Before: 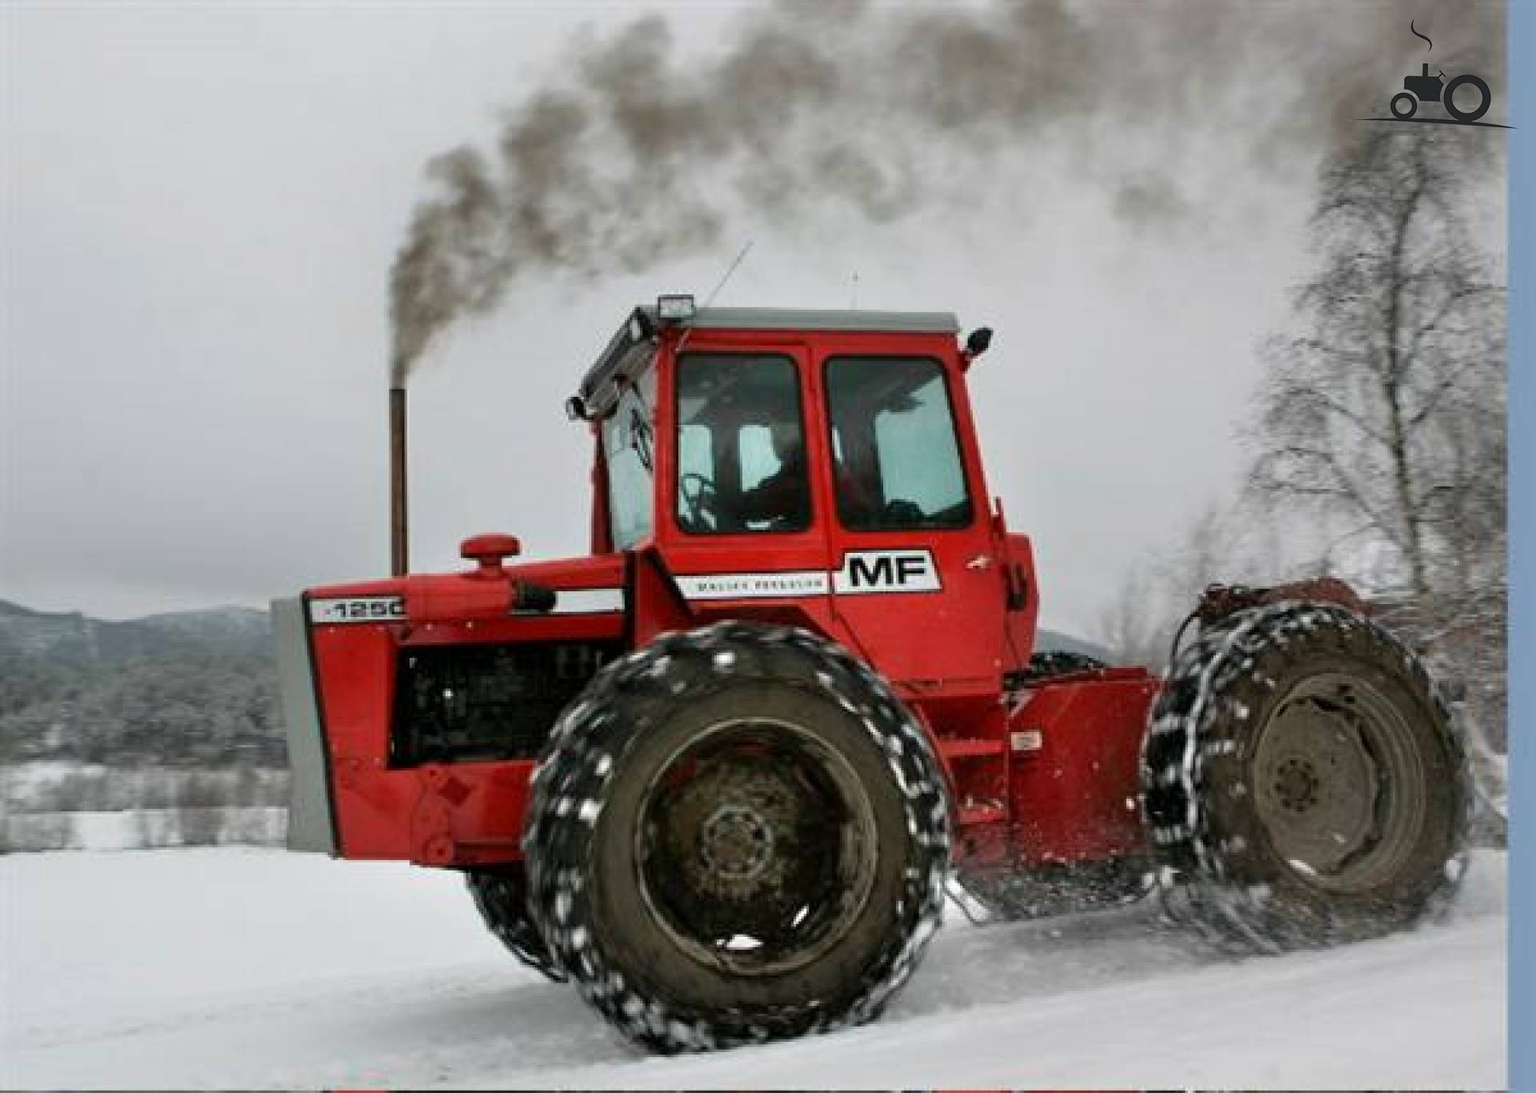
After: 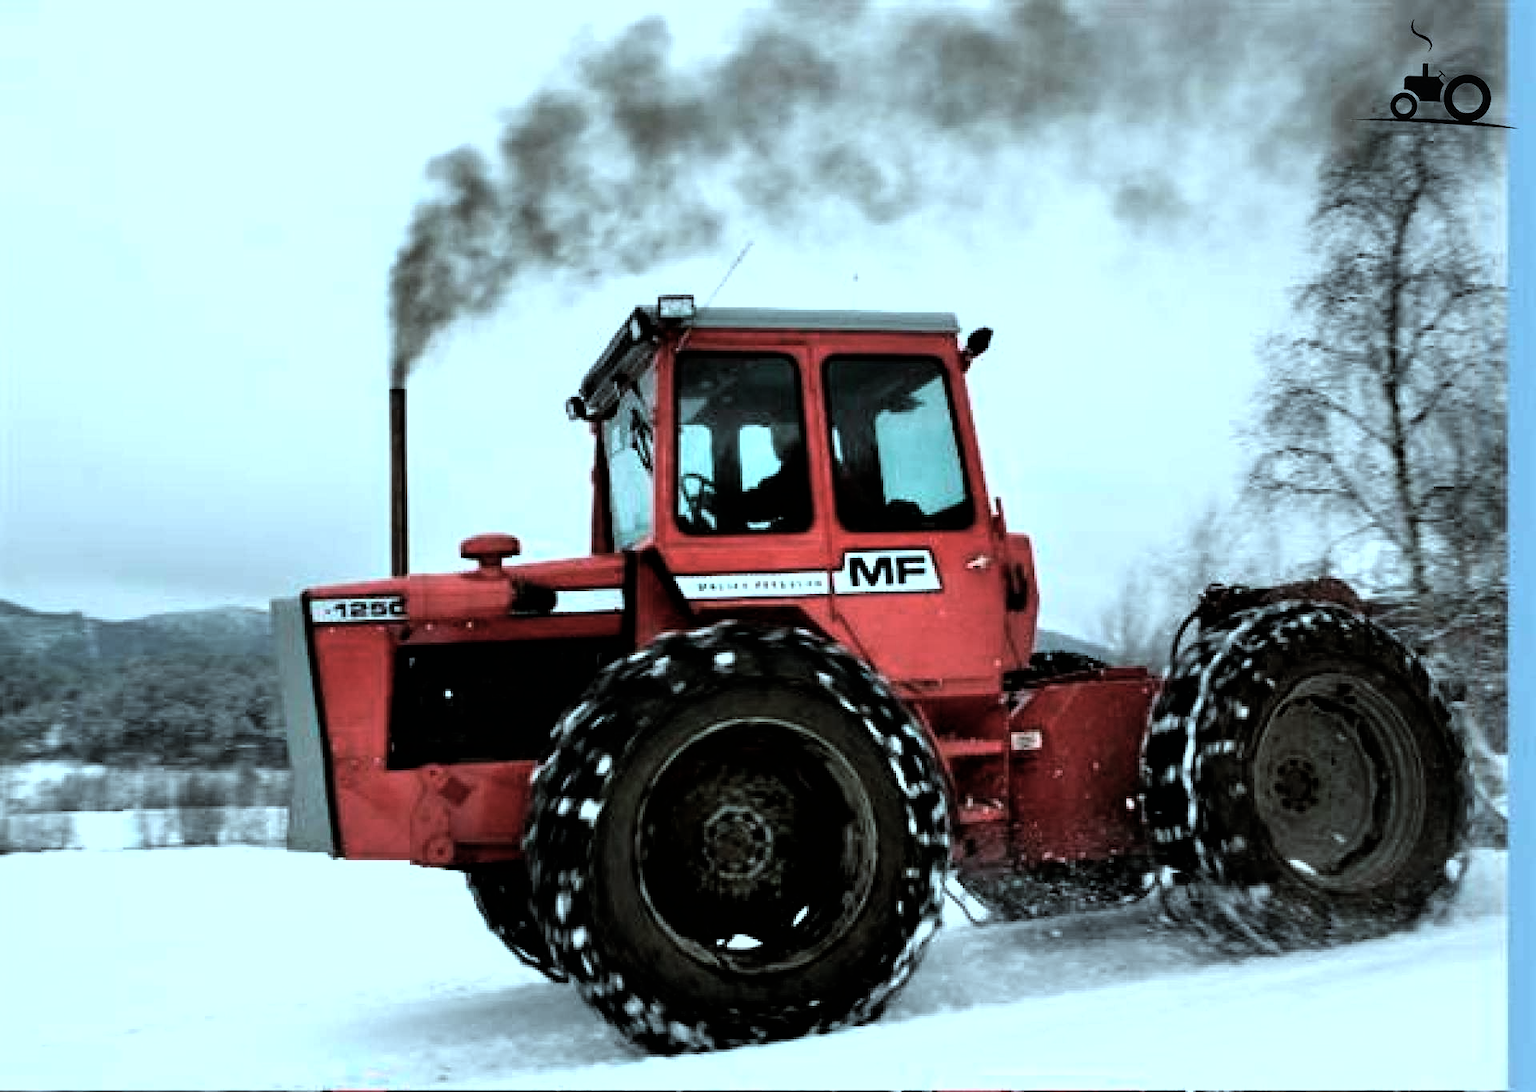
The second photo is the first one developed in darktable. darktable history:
shadows and highlights: shadows 12, white point adjustment 1.2, highlights -0.36, soften with gaussian
color correction: highlights a* -11.71, highlights b* -15.58
filmic rgb: black relative exposure -8.2 EV, white relative exposure 2.2 EV, threshold 3 EV, hardness 7.11, latitude 85.74%, contrast 1.696, highlights saturation mix -4%, shadows ↔ highlights balance -2.69%, color science v5 (2021), contrast in shadows safe, contrast in highlights safe, enable highlight reconstruction true
